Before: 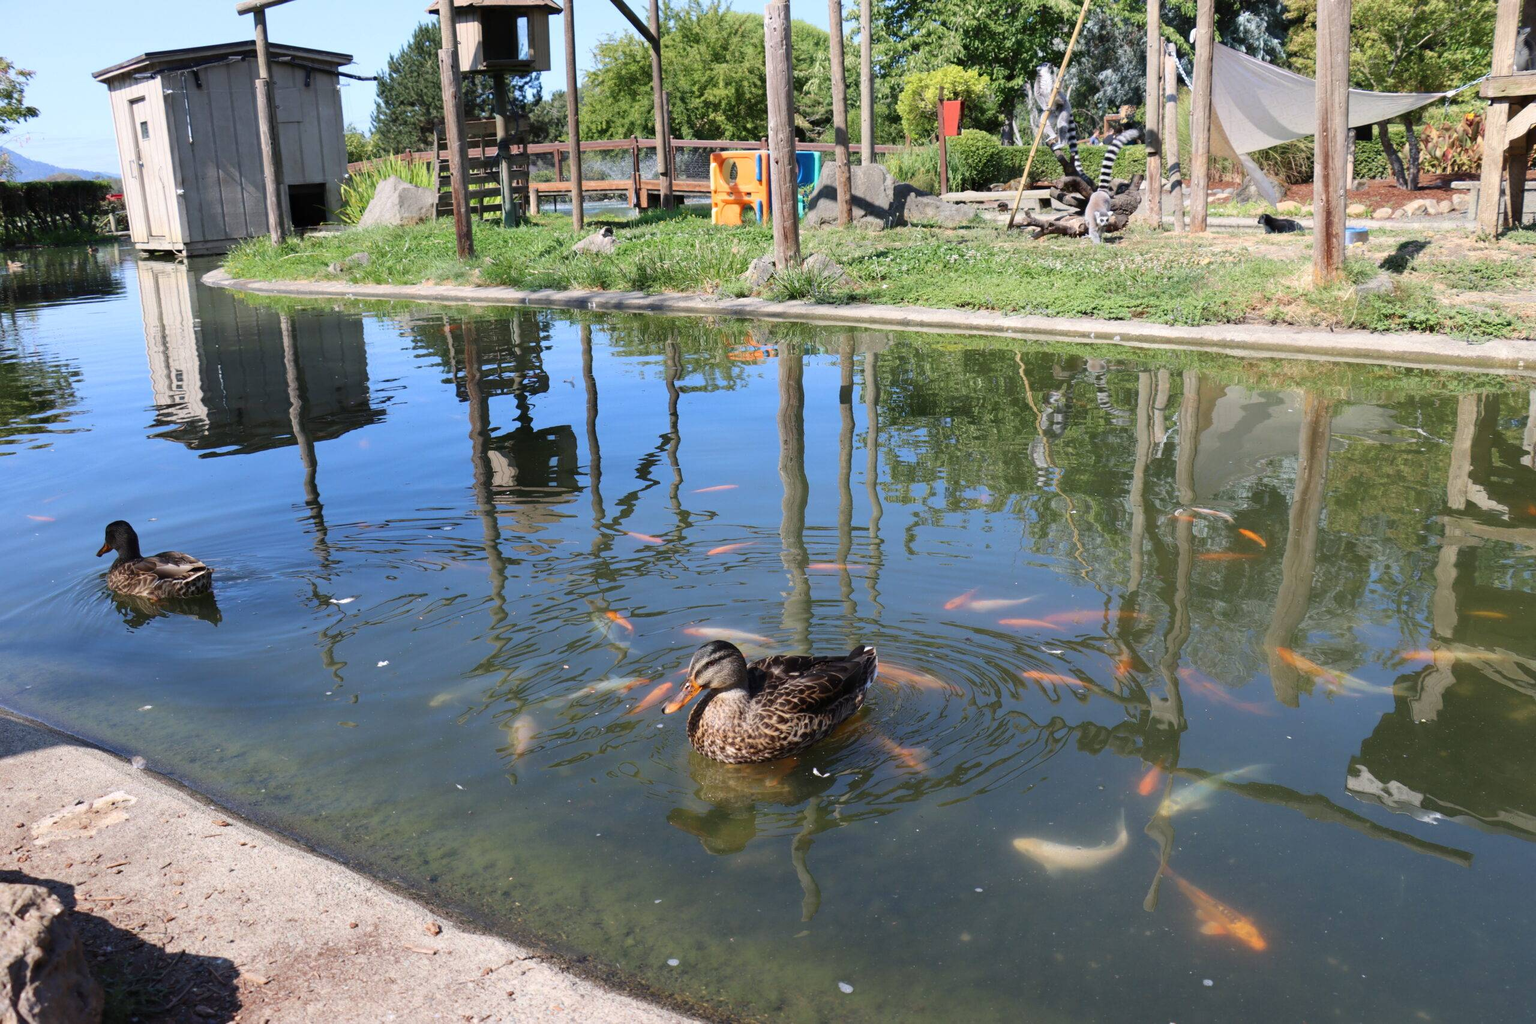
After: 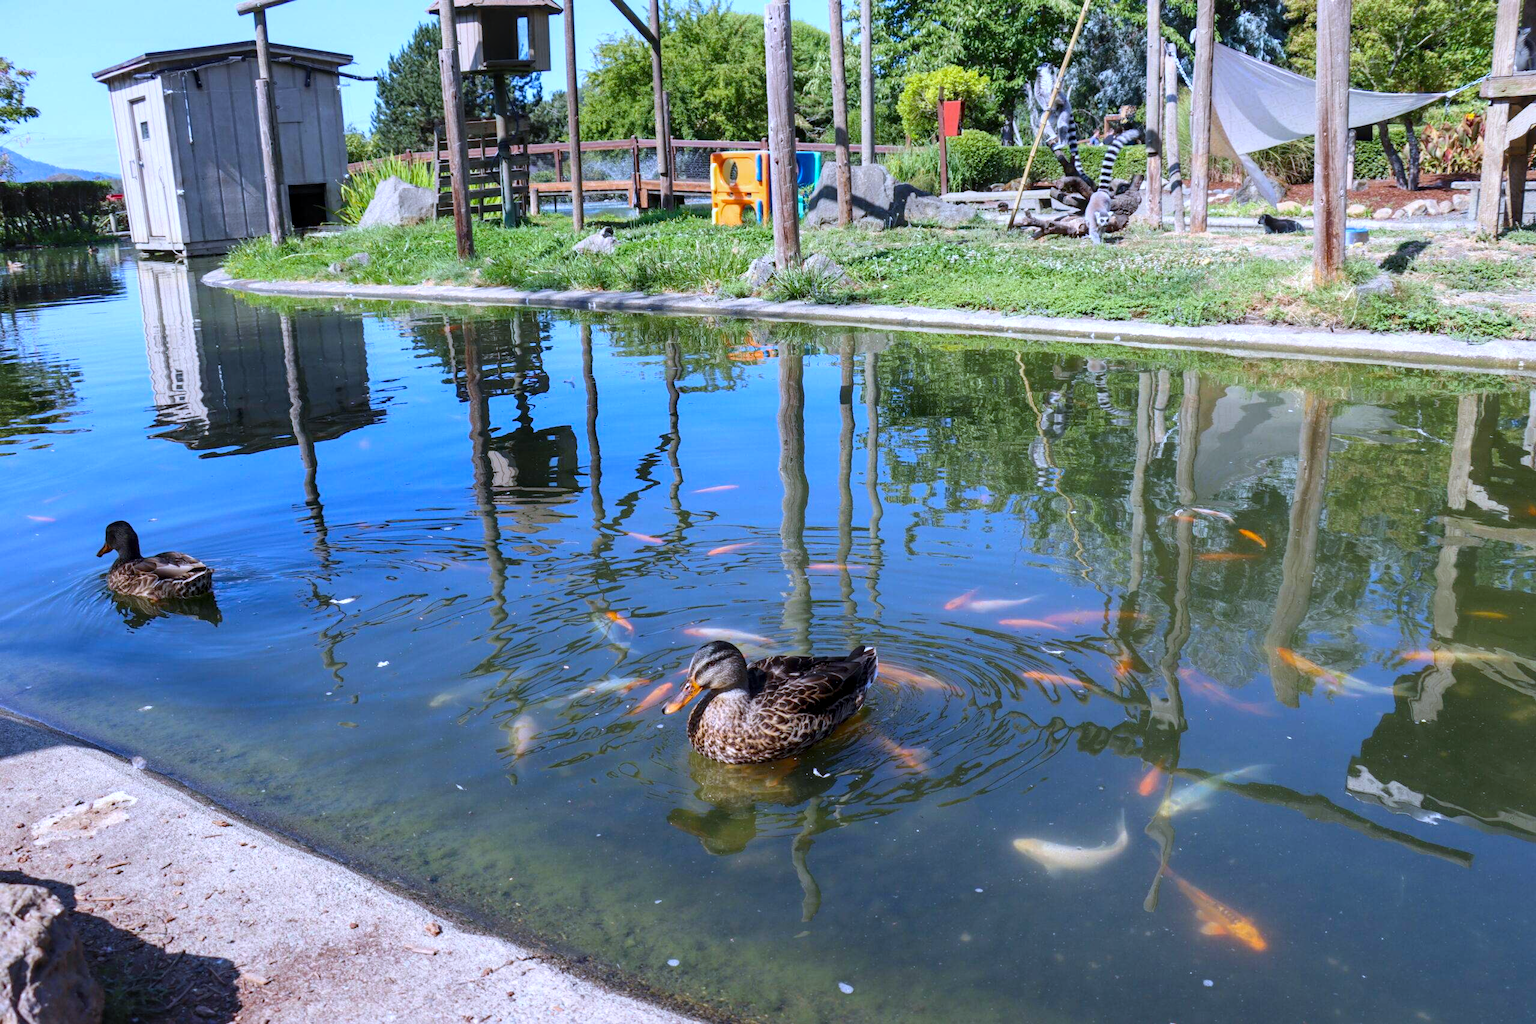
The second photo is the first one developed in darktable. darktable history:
color balance rgb: perceptual saturation grading › global saturation 20%, global vibrance 20%
local contrast: on, module defaults
white balance: red 0.948, green 1.02, blue 1.176
